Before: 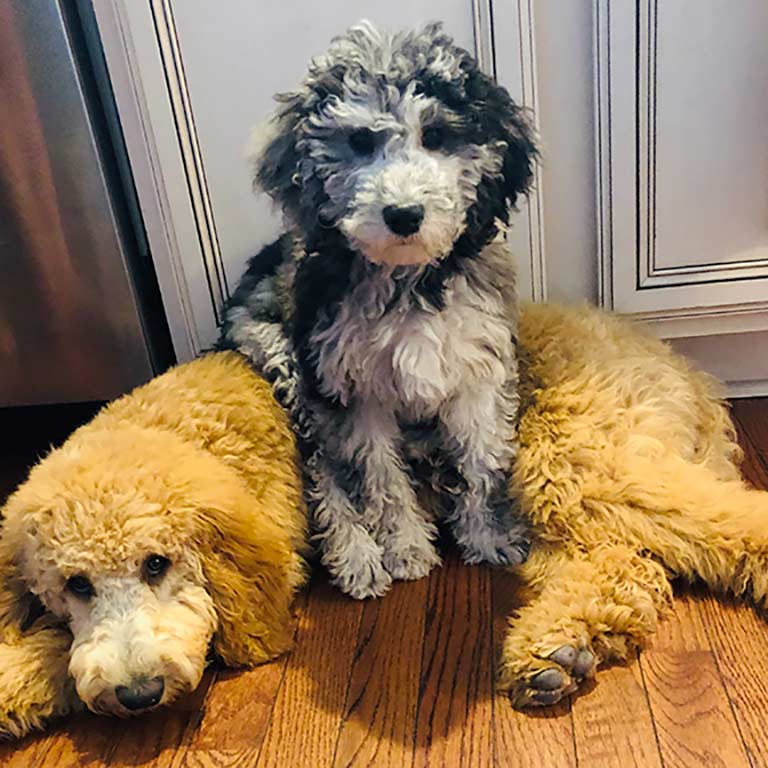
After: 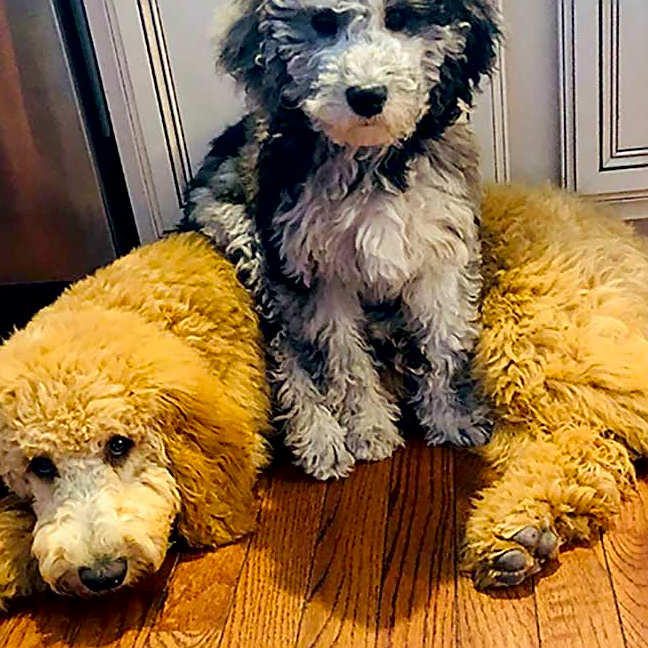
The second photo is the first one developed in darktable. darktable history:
crop and rotate: left 4.842%, top 15.51%, right 10.668%
contrast brightness saturation: saturation 0.18
exposure: black level correction 0.009, compensate highlight preservation false
sharpen: on, module defaults
